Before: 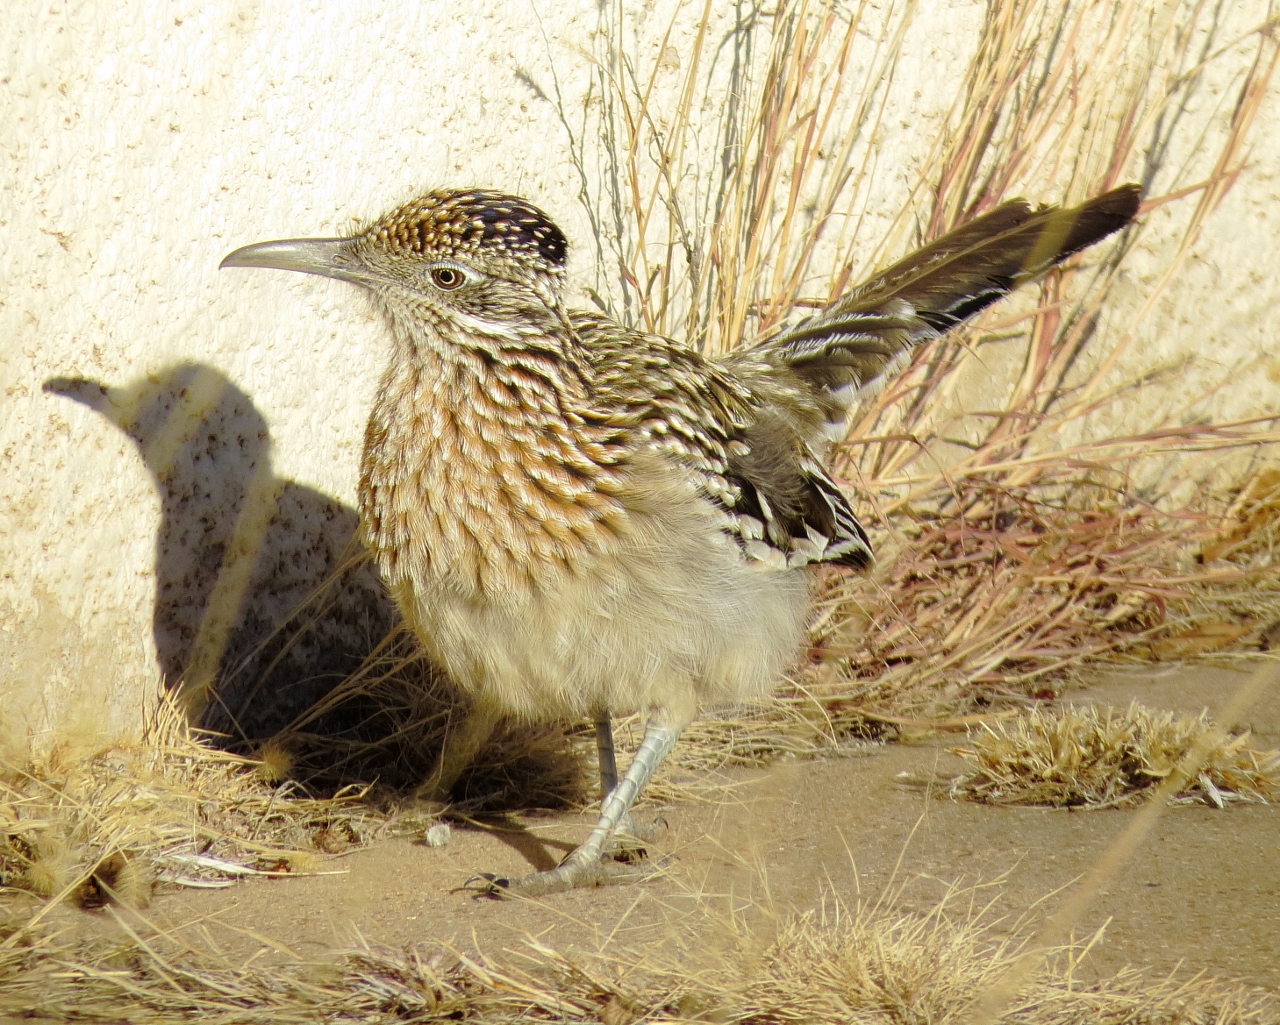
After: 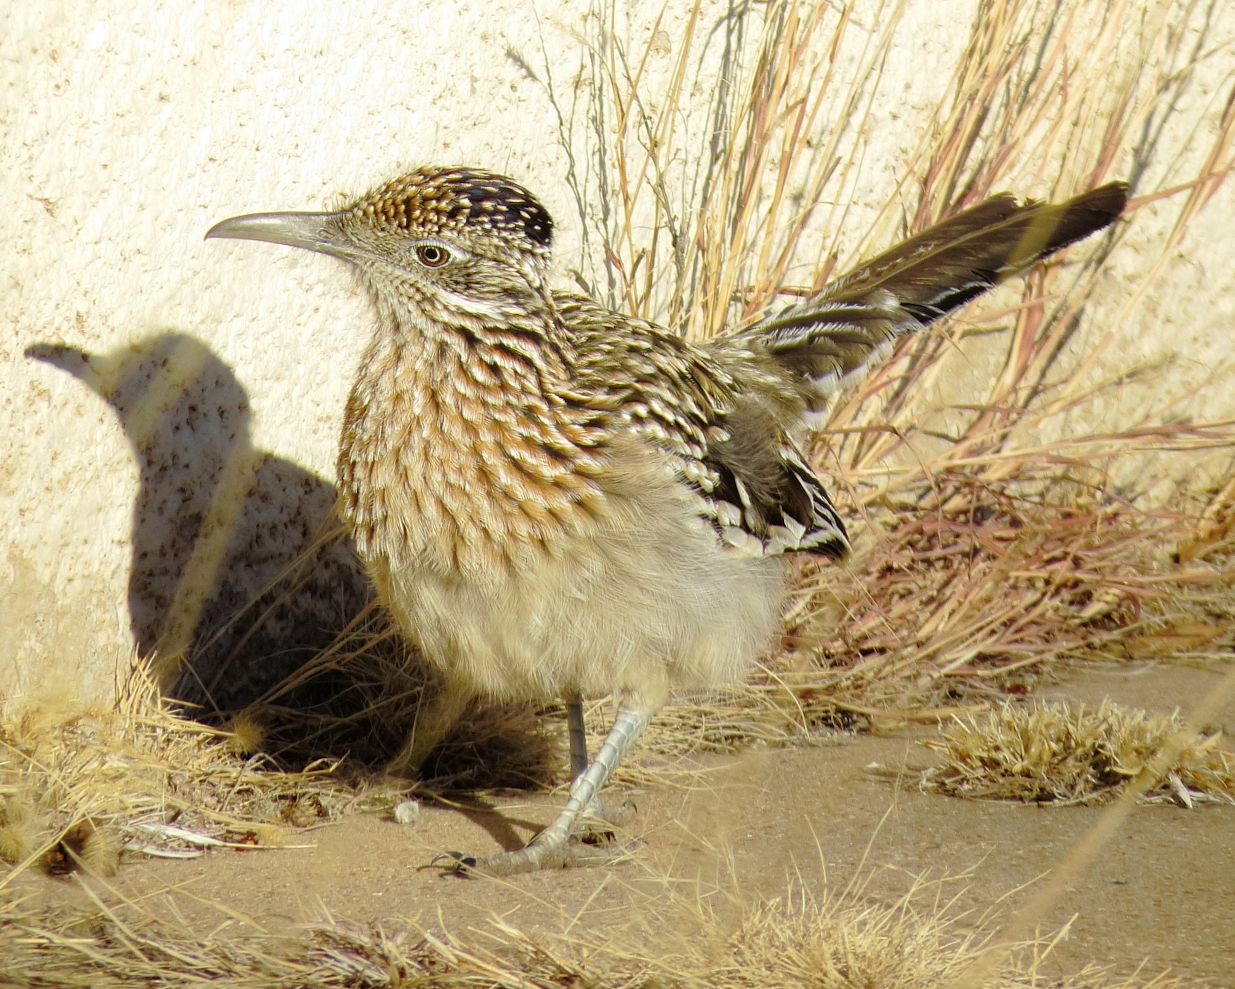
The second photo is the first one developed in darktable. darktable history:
crop and rotate: angle -1.69°
